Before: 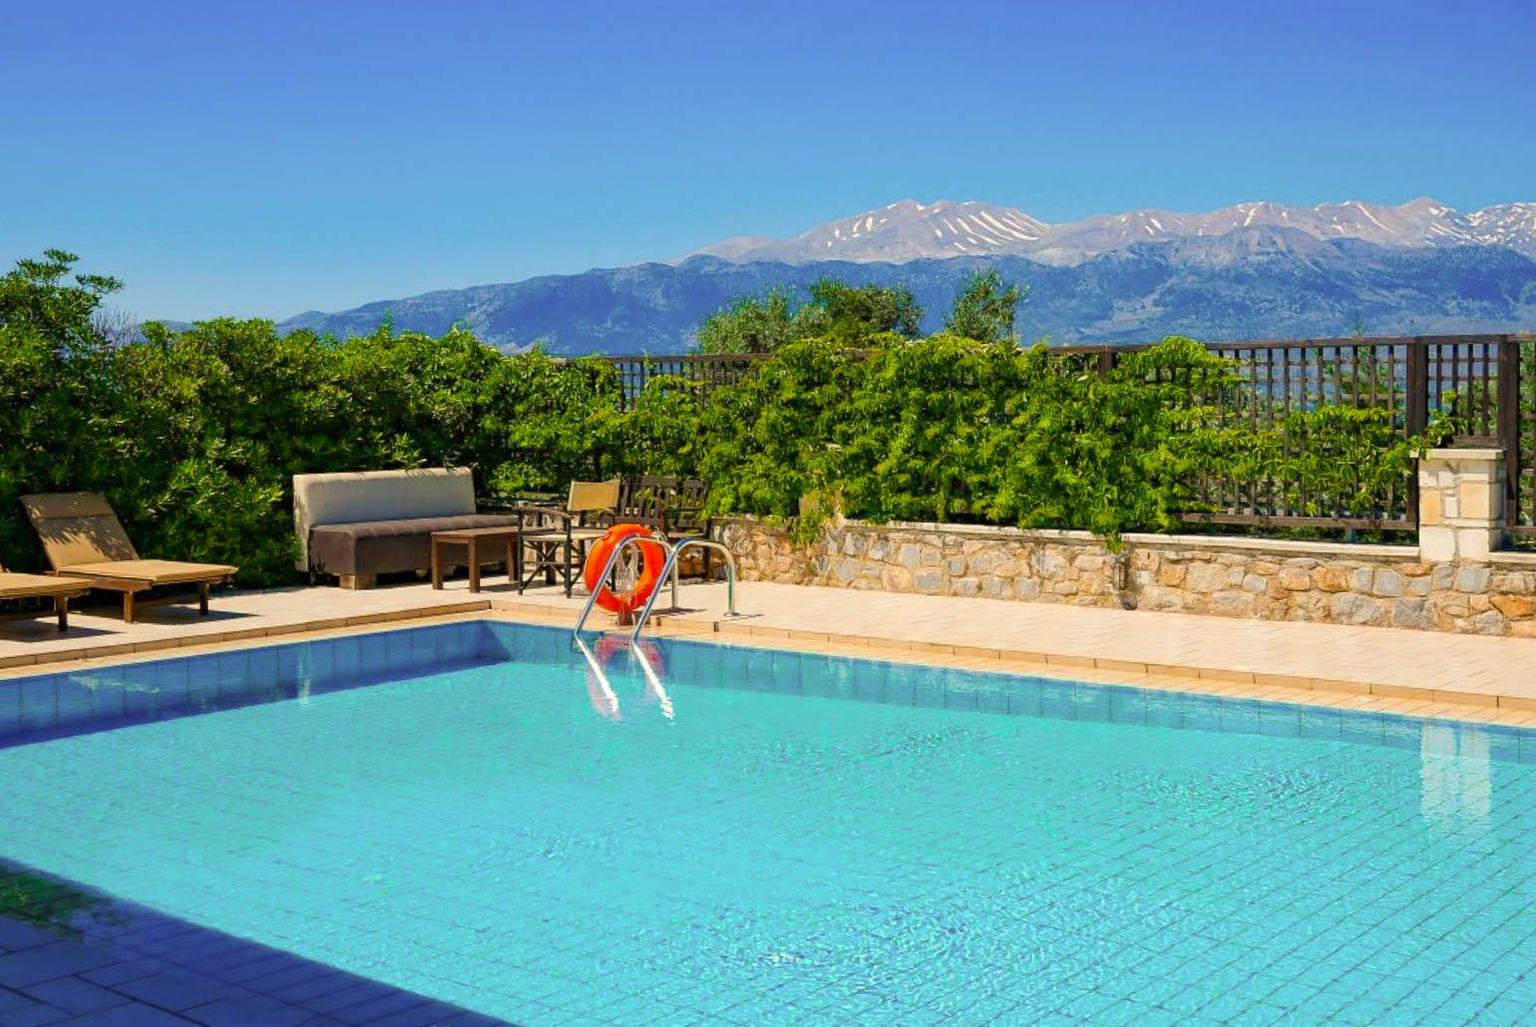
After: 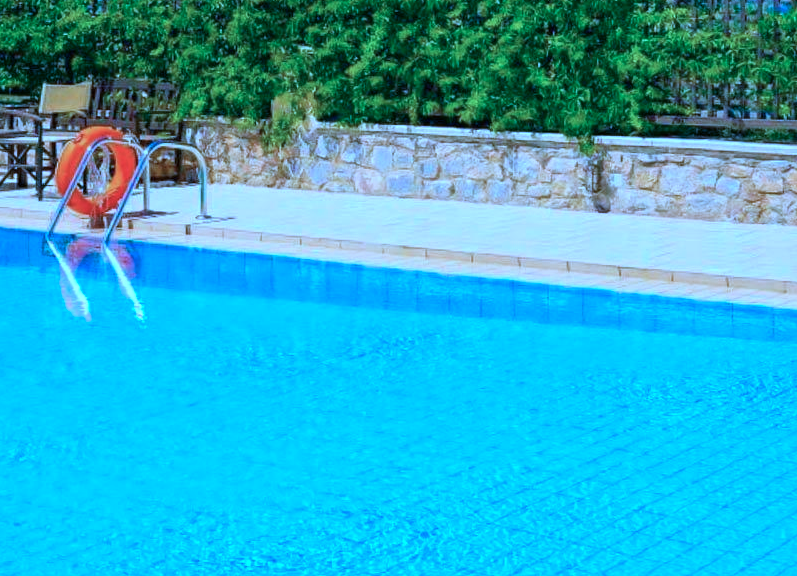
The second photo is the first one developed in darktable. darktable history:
tone equalizer: on, module defaults
color calibration: illuminant as shot in camera, x 0.462, y 0.419, temperature 2651.64 K
crop: left 34.479%, top 38.822%, right 13.718%, bottom 5.172%
